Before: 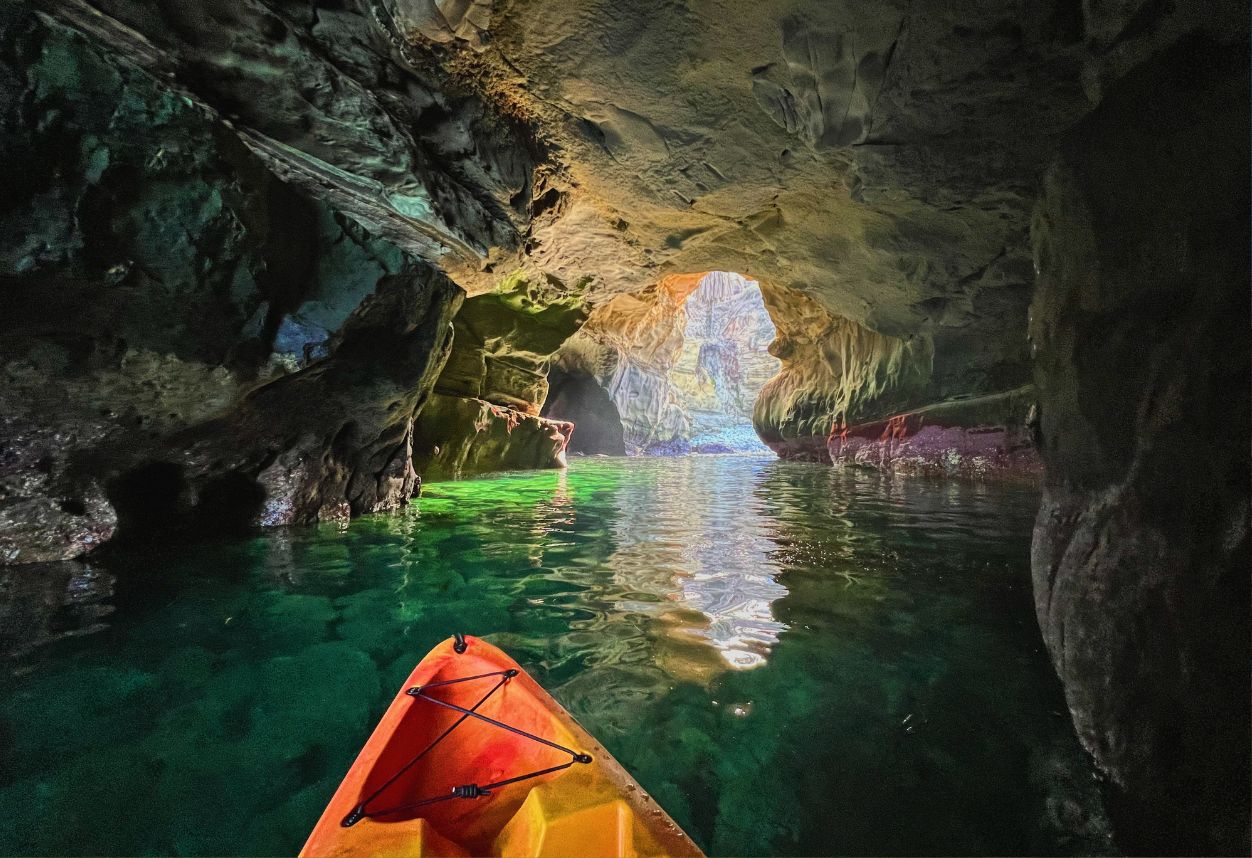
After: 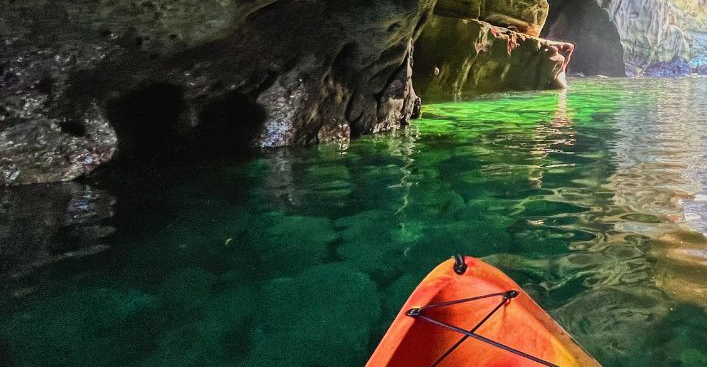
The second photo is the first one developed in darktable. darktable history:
crop: top 44.192%, right 43.456%, bottom 12.955%
